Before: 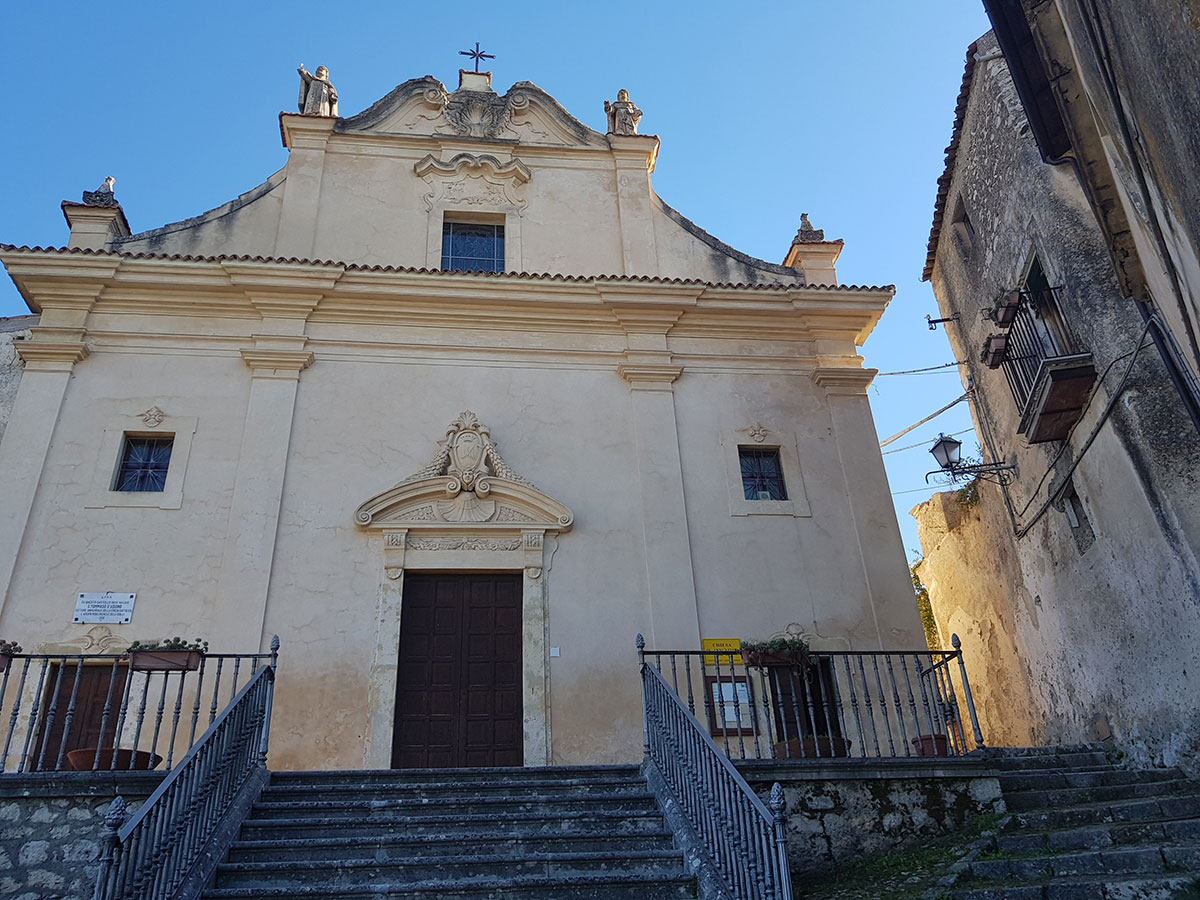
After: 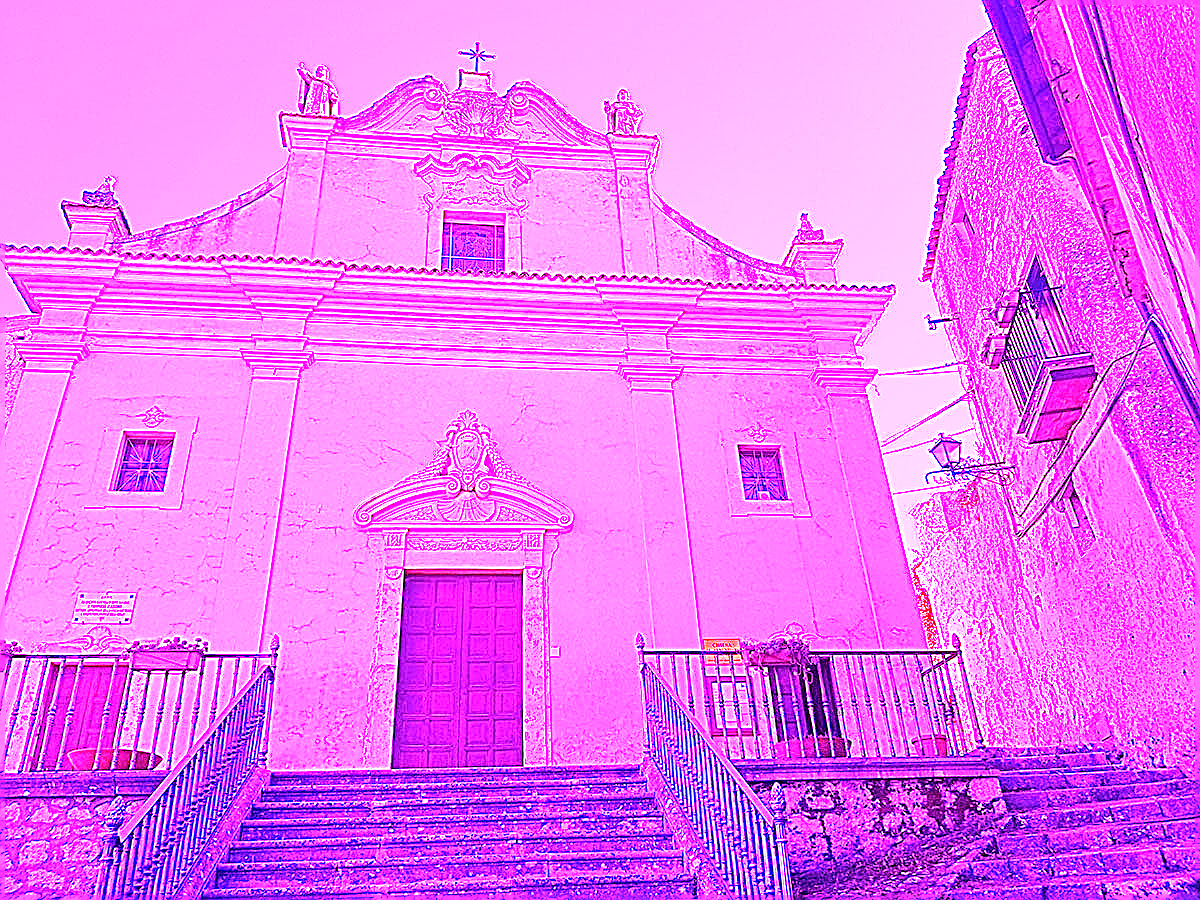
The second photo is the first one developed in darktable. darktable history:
exposure: black level correction 0.001, compensate highlight preservation false
sharpen: on, module defaults
white balance: red 8, blue 8
